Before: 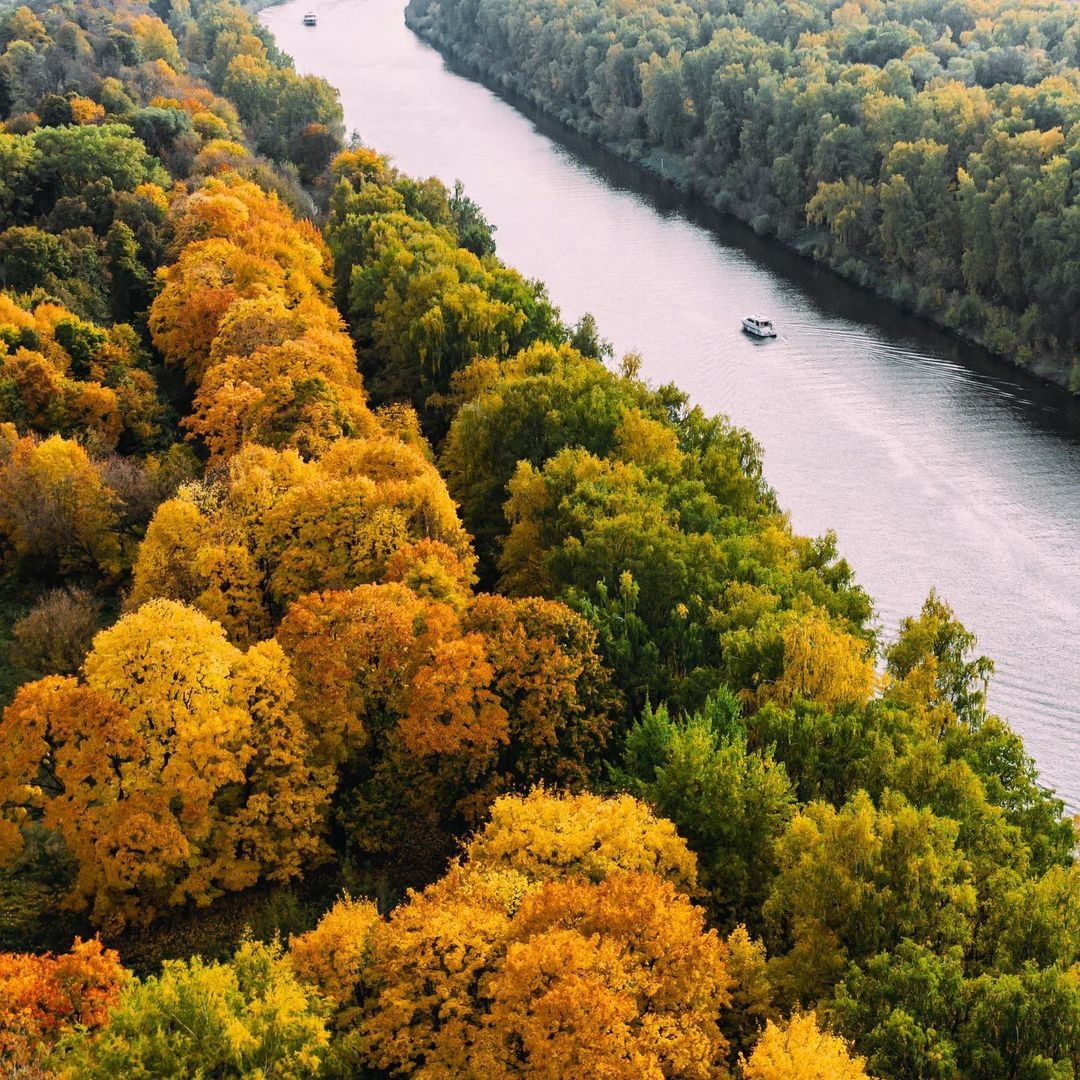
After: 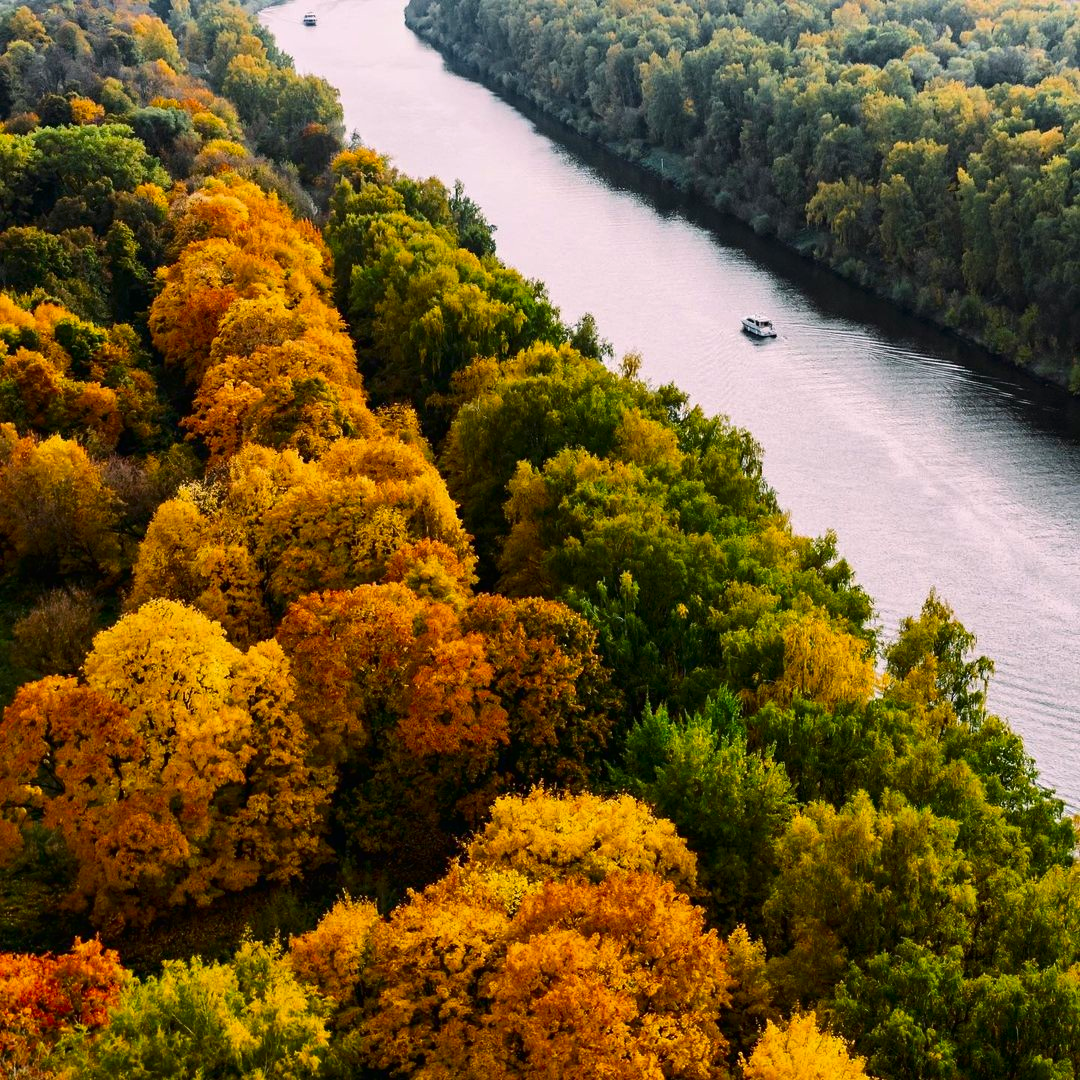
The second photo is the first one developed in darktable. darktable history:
contrast brightness saturation: contrast 0.125, brightness -0.124, saturation 0.196
